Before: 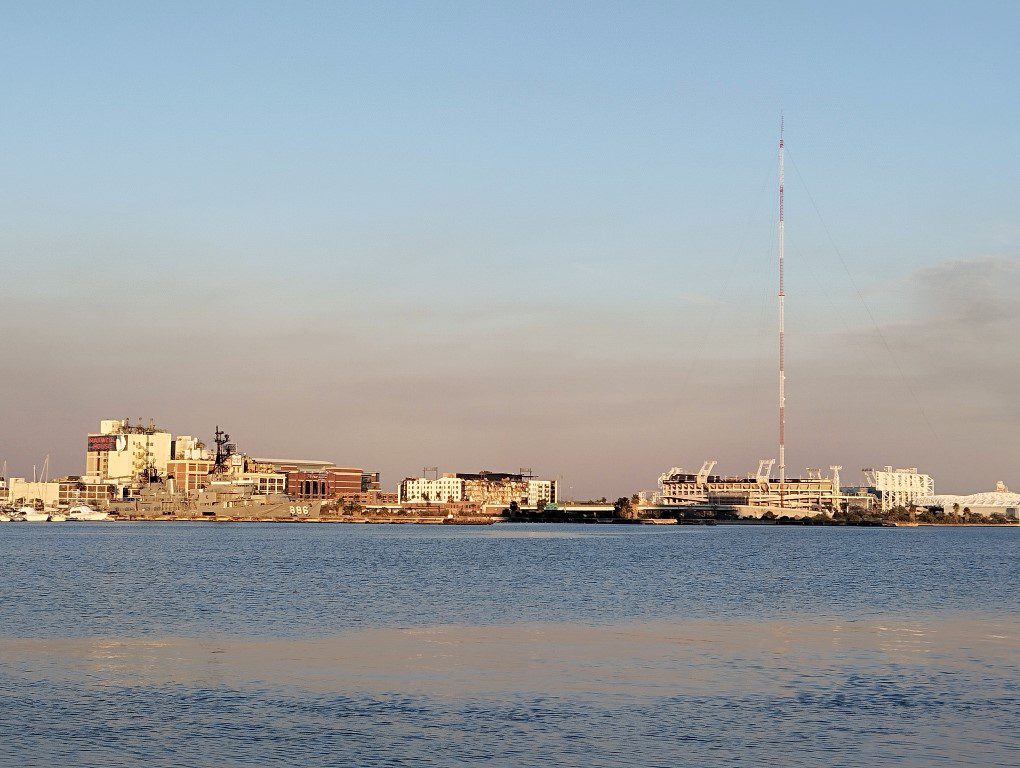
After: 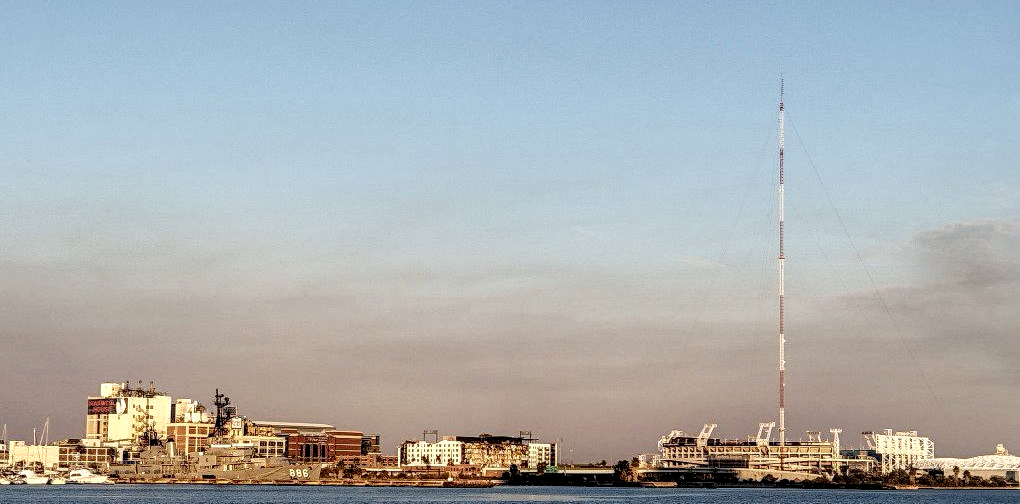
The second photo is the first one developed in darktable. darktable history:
crop and rotate: top 4.848%, bottom 29.503%
local contrast: highlights 19%, detail 186%
